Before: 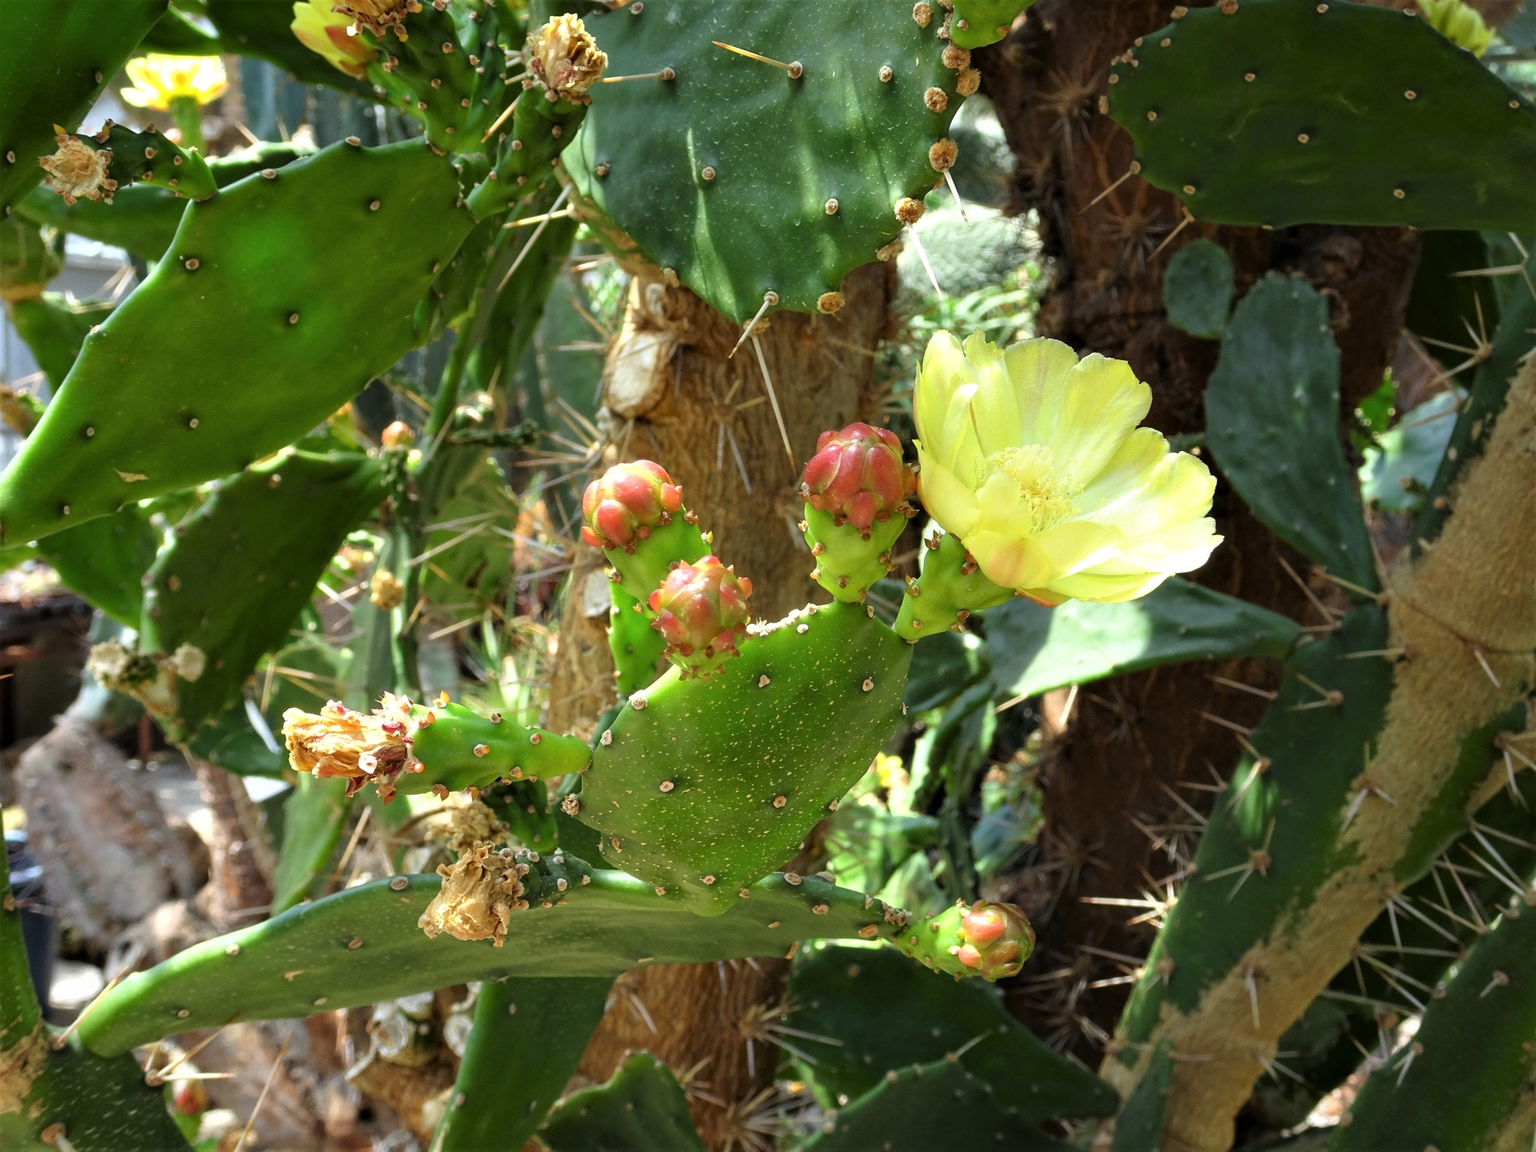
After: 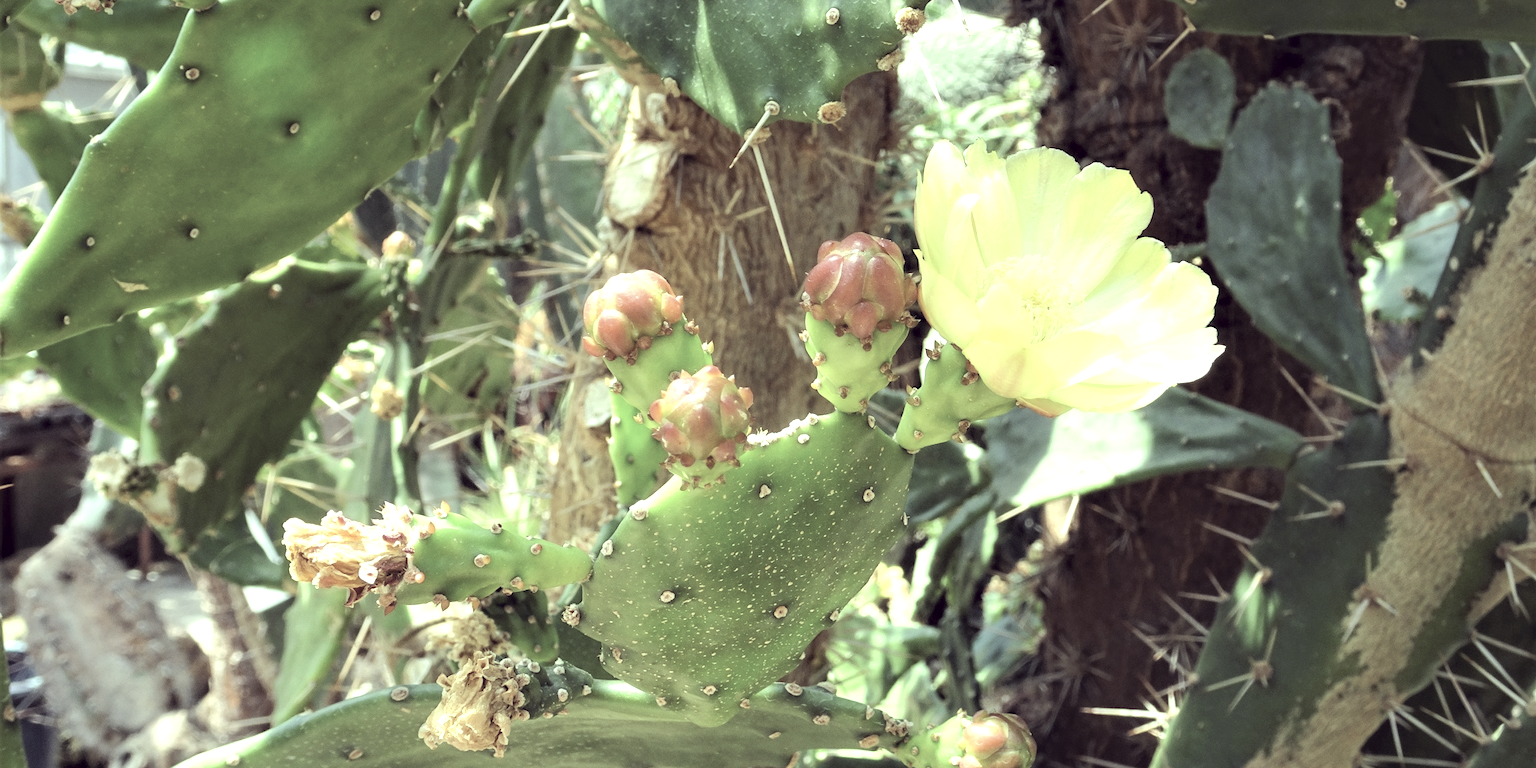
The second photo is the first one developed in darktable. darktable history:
crop: top 16.581%, bottom 16.678%
color zones: curves: ch0 [(0.068, 0.464) (0.25, 0.5) (0.48, 0.508) (0.75, 0.536) (0.886, 0.476) (0.967, 0.456)]; ch1 [(0.066, 0.456) (0.25, 0.5) (0.616, 0.508) (0.746, 0.56) (0.934, 0.444)]
exposure: exposure 1 EV, compensate highlight preservation false
color correction: highlights a* -20.69, highlights b* 20.08, shadows a* 19.32, shadows b* -20.28, saturation 0.433
tone equalizer: -8 EV -0.002 EV, -7 EV 0.004 EV, -6 EV -0.03 EV, -5 EV 0.017 EV, -4 EV -0.026 EV, -3 EV 0.029 EV, -2 EV -0.043 EV, -1 EV -0.294 EV, +0 EV -0.558 EV, edges refinement/feathering 500, mask exposure compensation -1.57 EV, preserve details no
